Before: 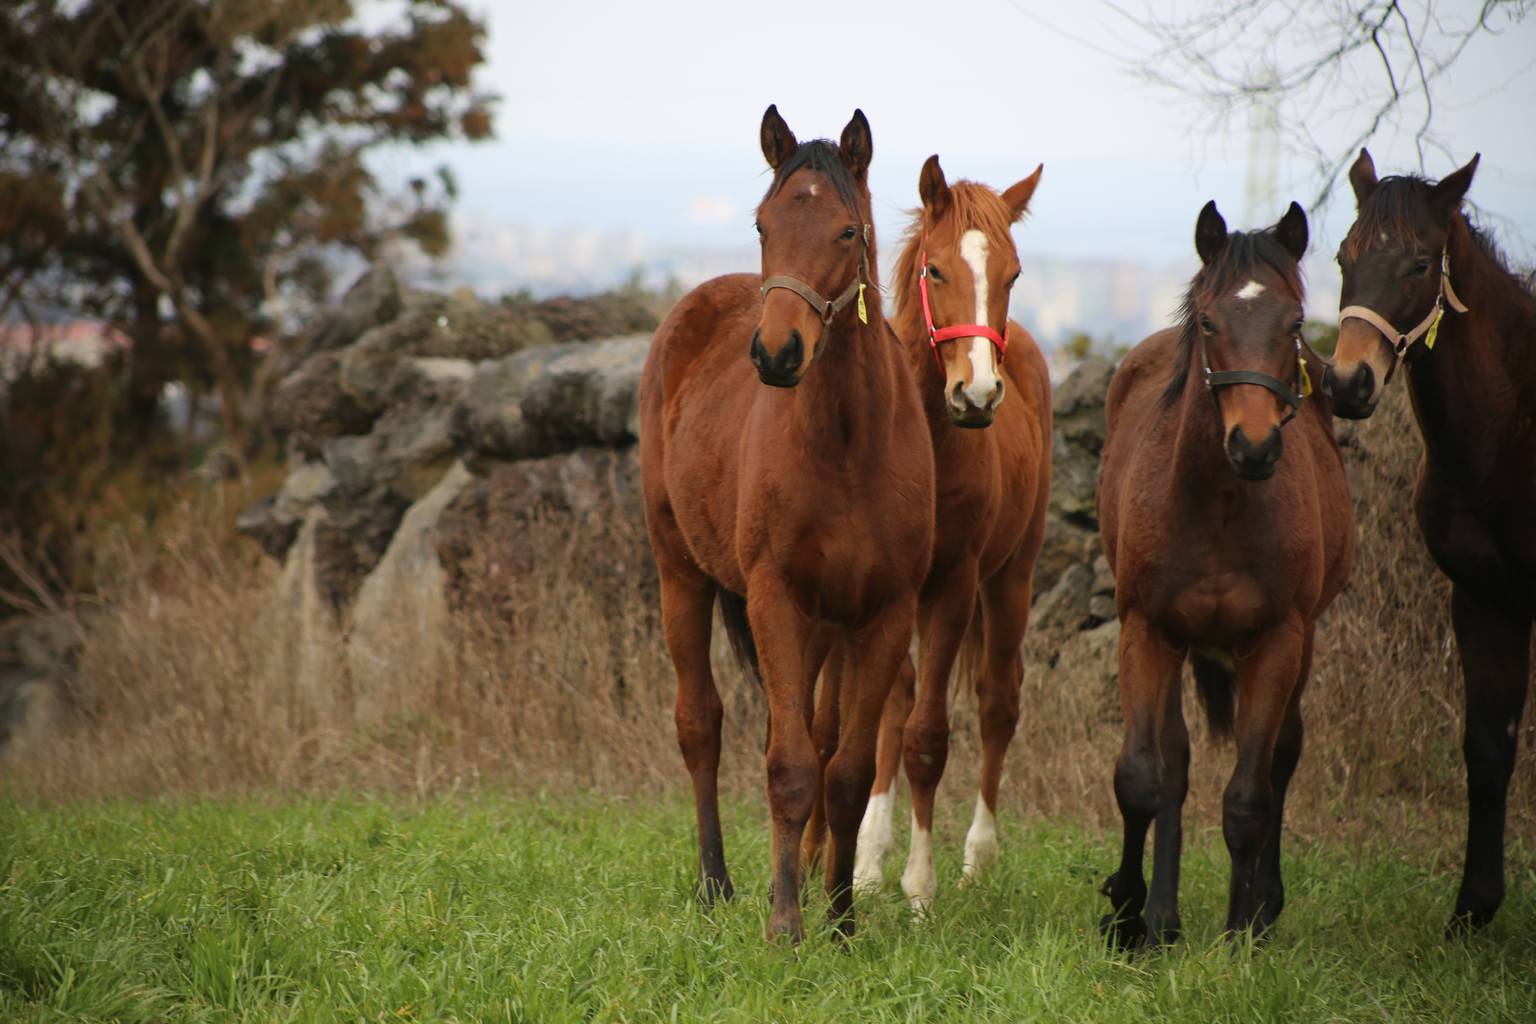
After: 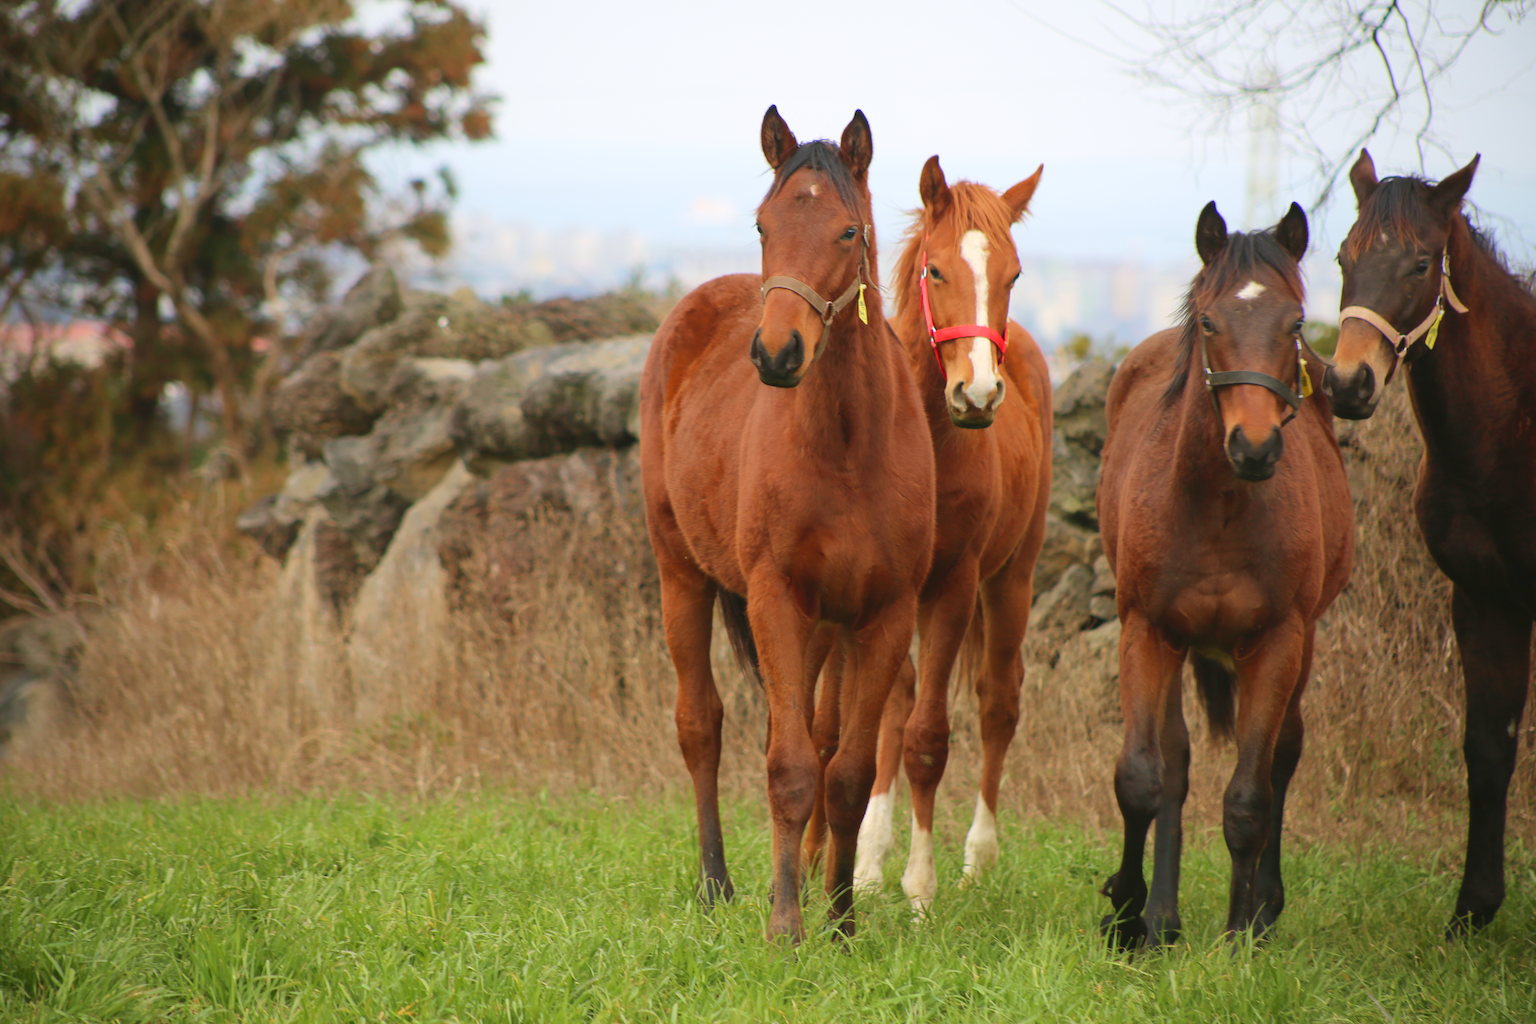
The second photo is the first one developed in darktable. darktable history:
velvia: strength 14.35%
levels: black 0.088%, levels [0, 0.43, 0.984]
